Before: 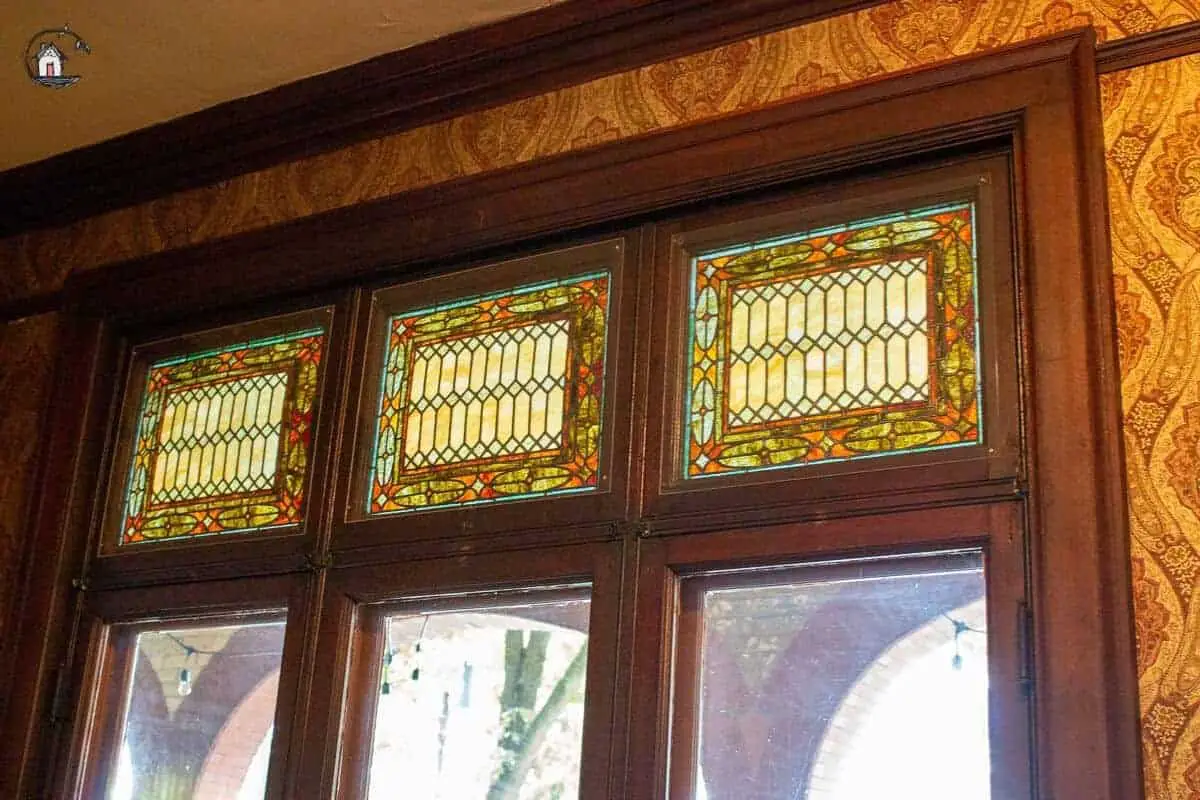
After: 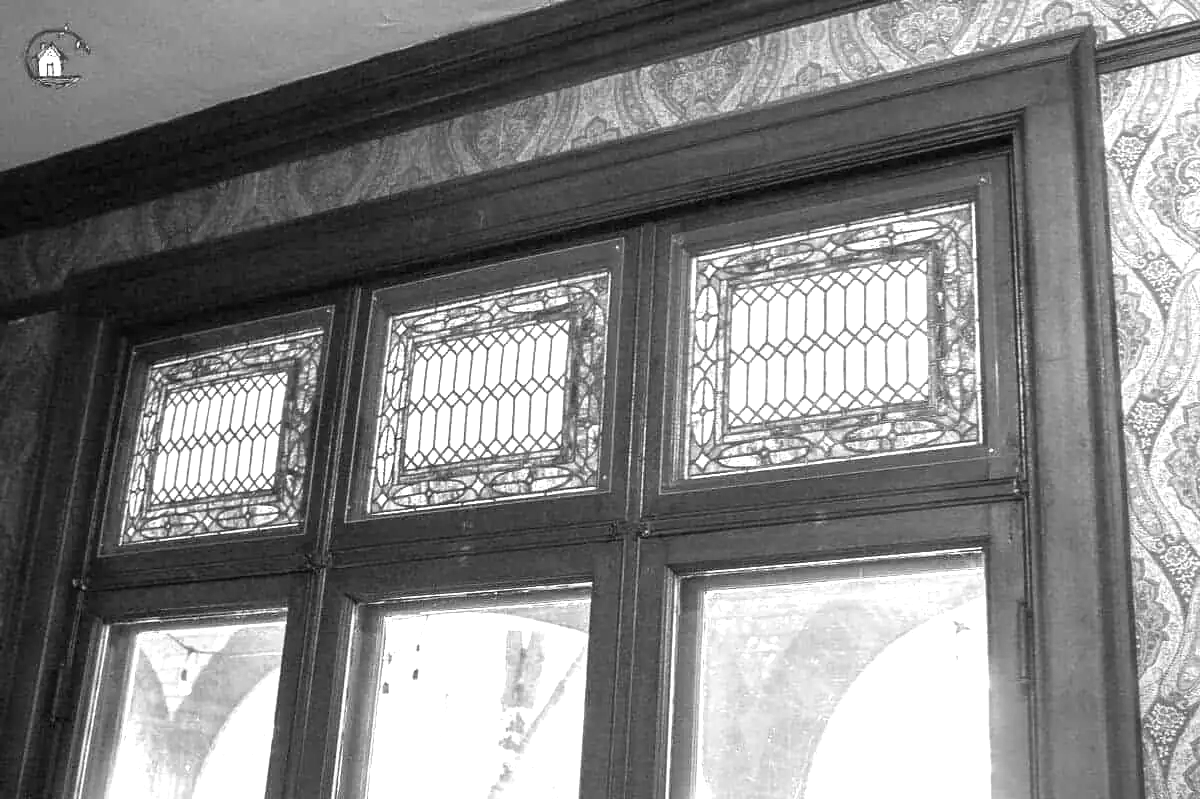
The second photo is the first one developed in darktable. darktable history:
crop: bottom 0.071%
color calibration: output gray [0.28, 0.41, 0.31, 0], gray › normalize channels true, illuminant same as pipeline (D50), adaptation XYZ, x 0.346, y 0.359, gamut compression 0
rotate and perspective: automatic cropping original format, crop left 0, crop top 0
graduated density: rotation -180°, offset 24.95
tone equalizer: on, module defaults
exposure: black level correction 0, exposure 1.55 EV, compensate exposure bias true, compensate highlight preservation false
